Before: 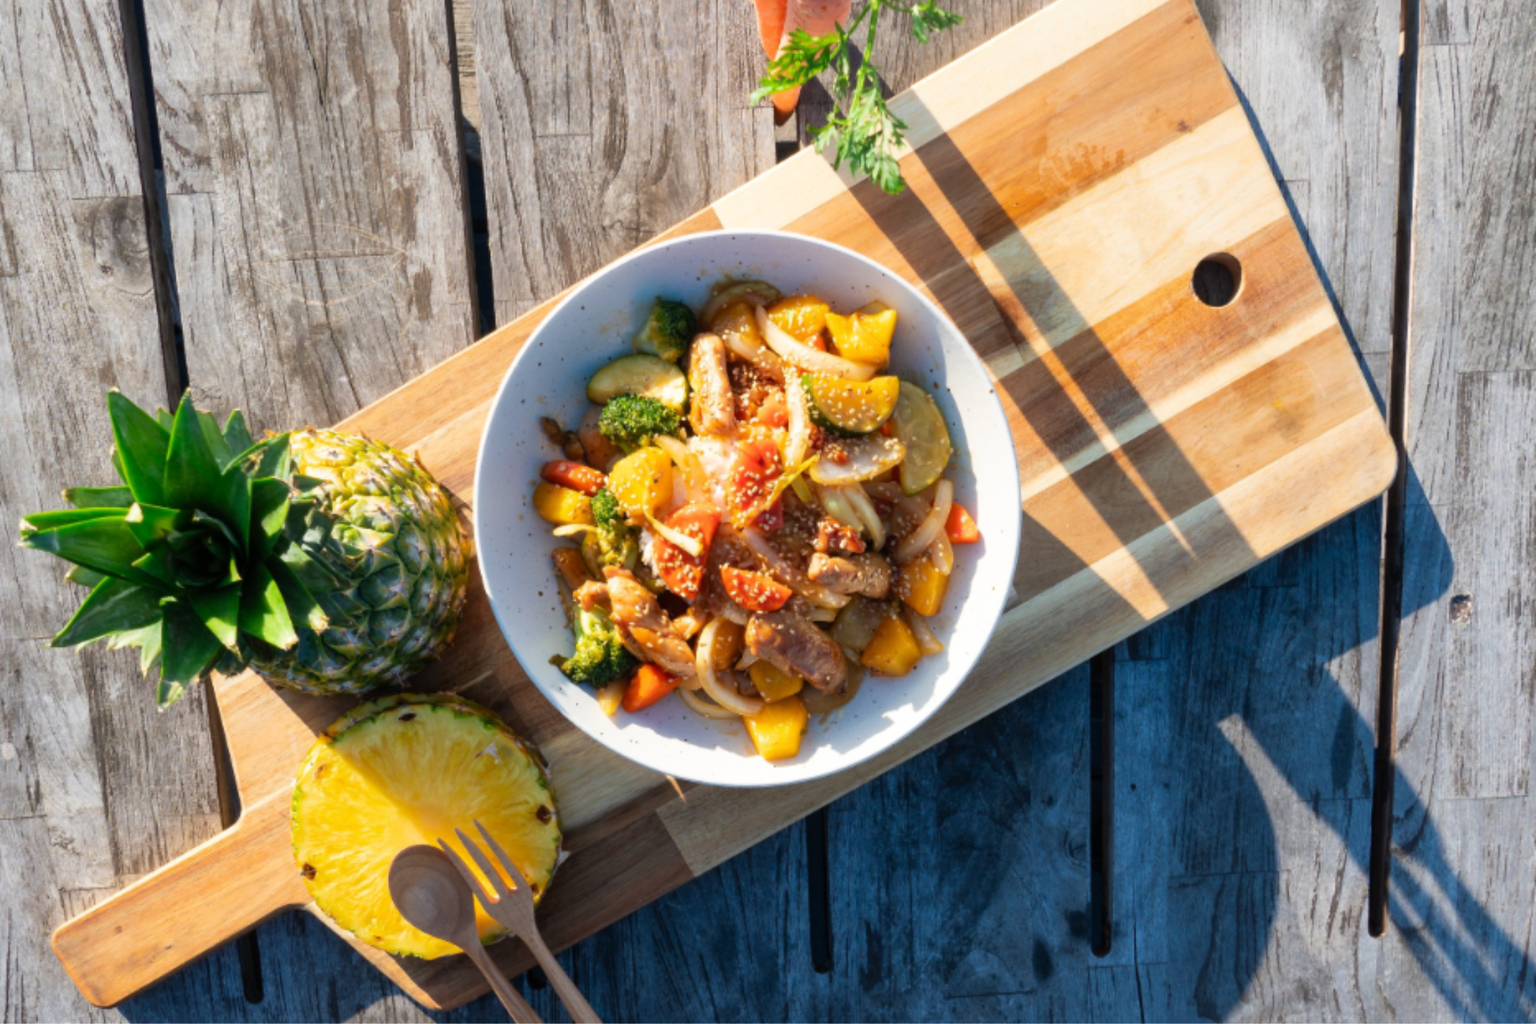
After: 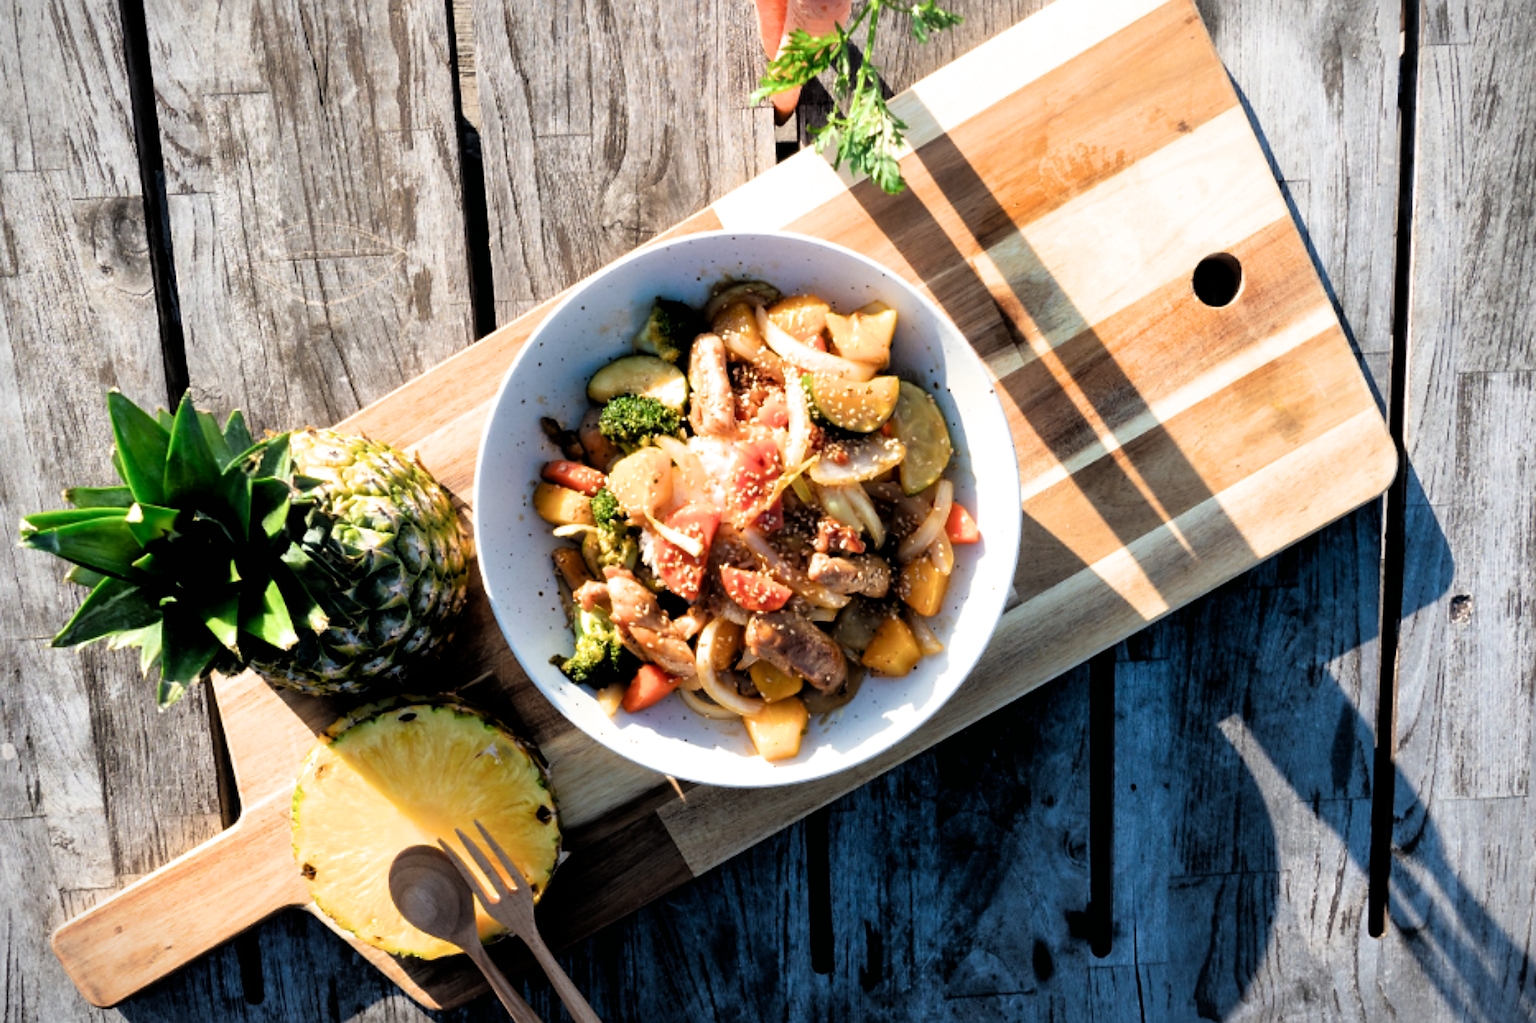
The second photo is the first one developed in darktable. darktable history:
sharpen: on, module defaults
filmic rgb: black relative exposure -3.64 EV, white relative exposure 2.44 EV, hardness 3.29, color science v6 (2022)
vignetting: fall-off start 97.22%, width/height ratio 1.185
